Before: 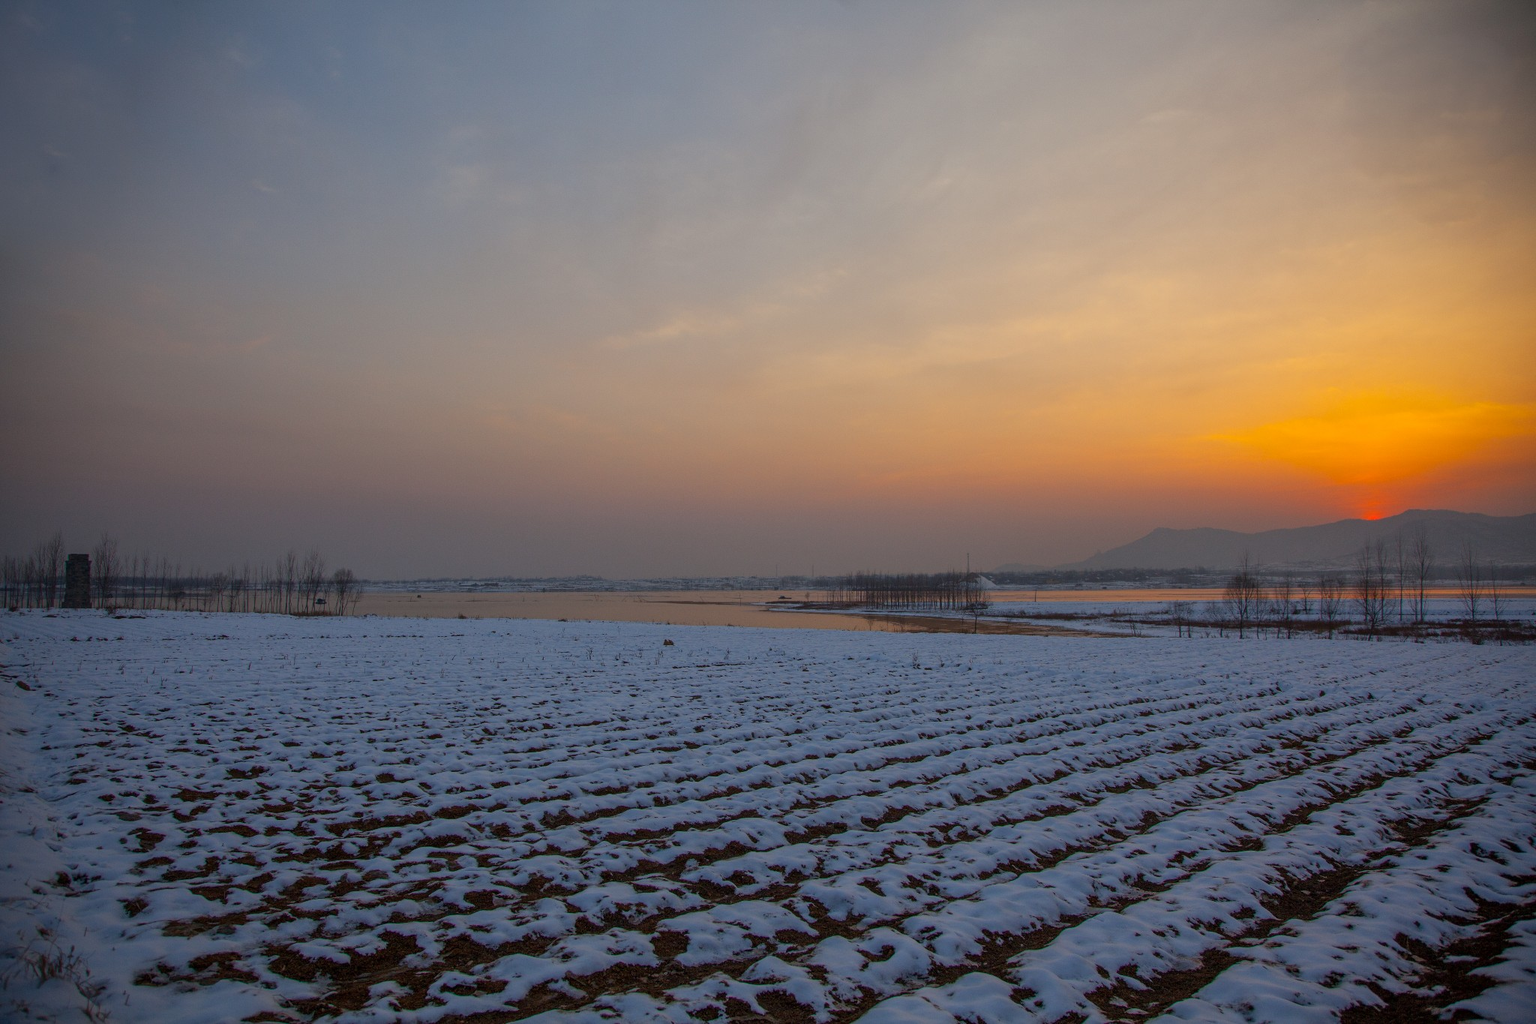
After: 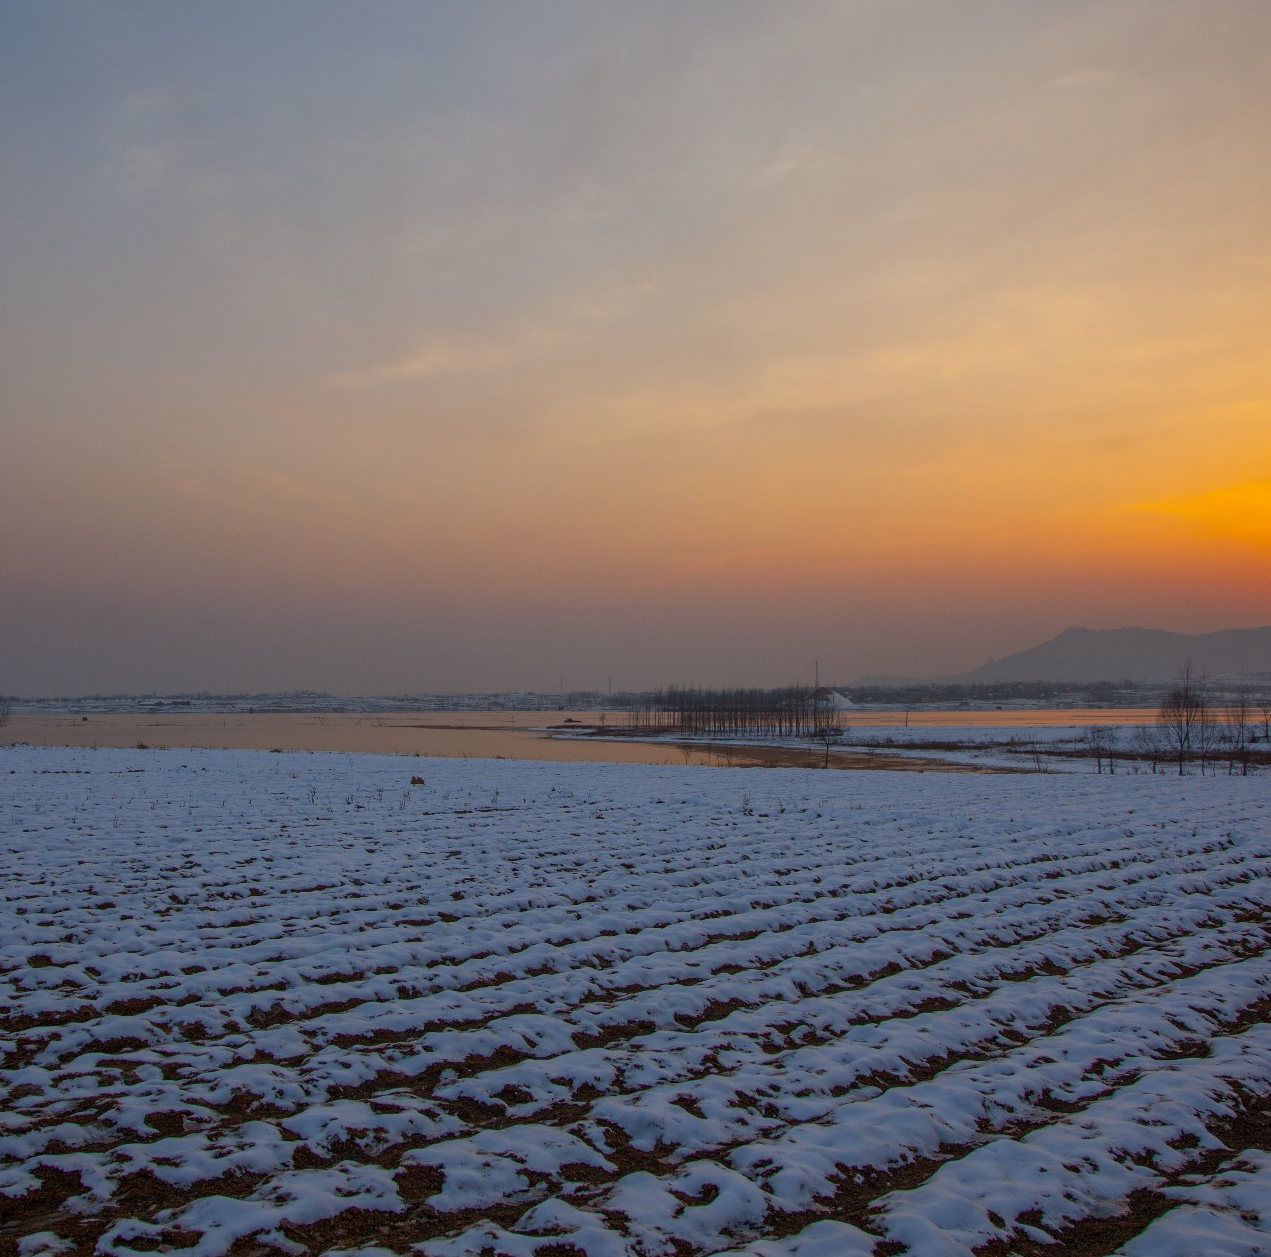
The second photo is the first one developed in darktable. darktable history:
crop and rotate: left 23.146%, top 5.641%, right 14.776%, bottom 2.261%
